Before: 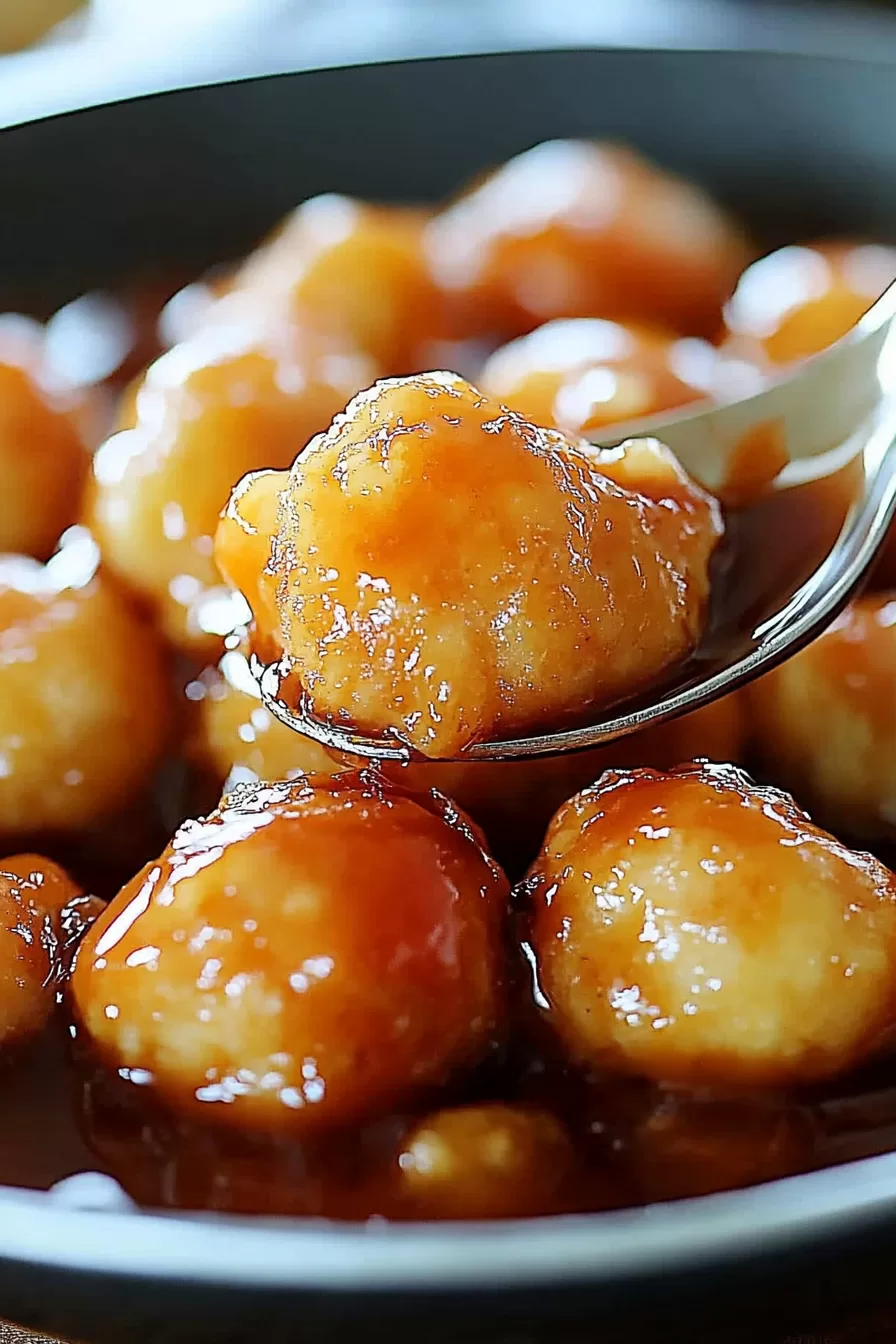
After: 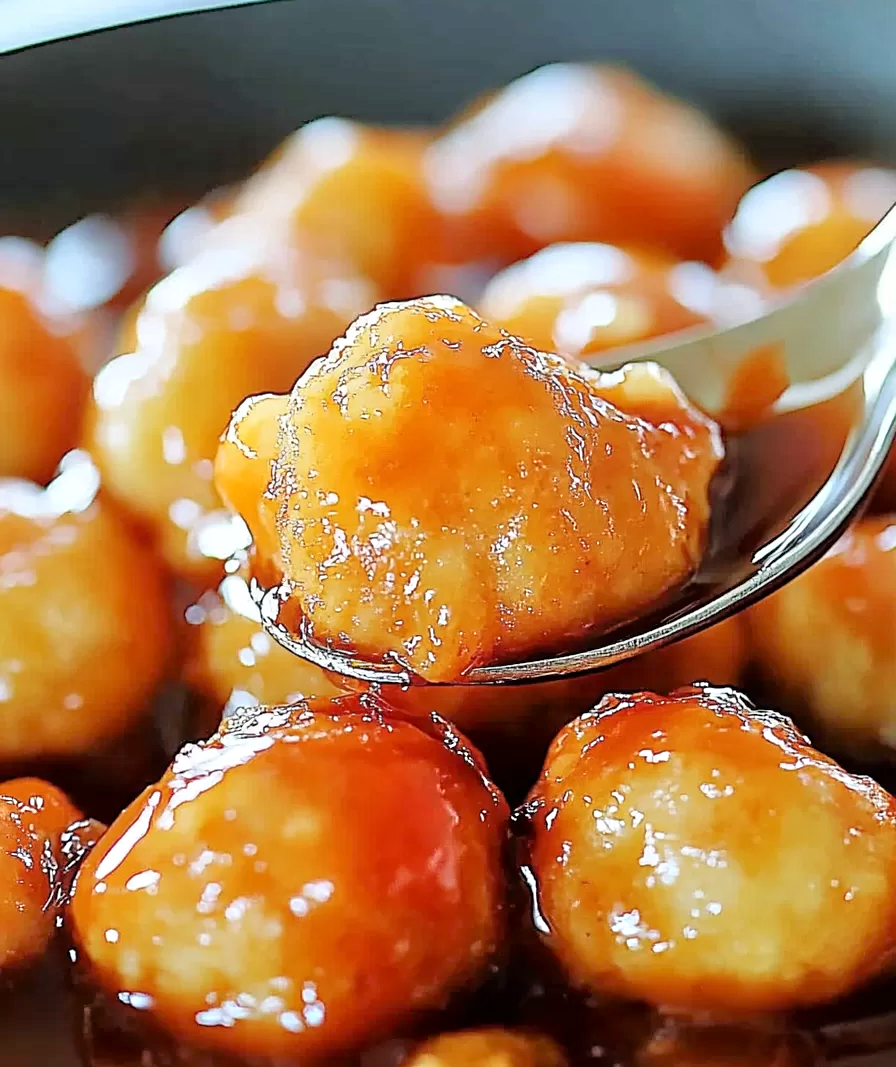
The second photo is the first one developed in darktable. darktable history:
crop and rotate: top 5.667%, bottom 14.937%
tone equalizer: -7 EV 0.15 EV, -6 EV 0.6 EV, -5 EV 1.15 EV, -4 EV 1.33 EV, -3 EV 1.15 EV, -2 EV 0.6 EV, -1 EV 0.15 EV, mask exposure compensation -0.5 EV
